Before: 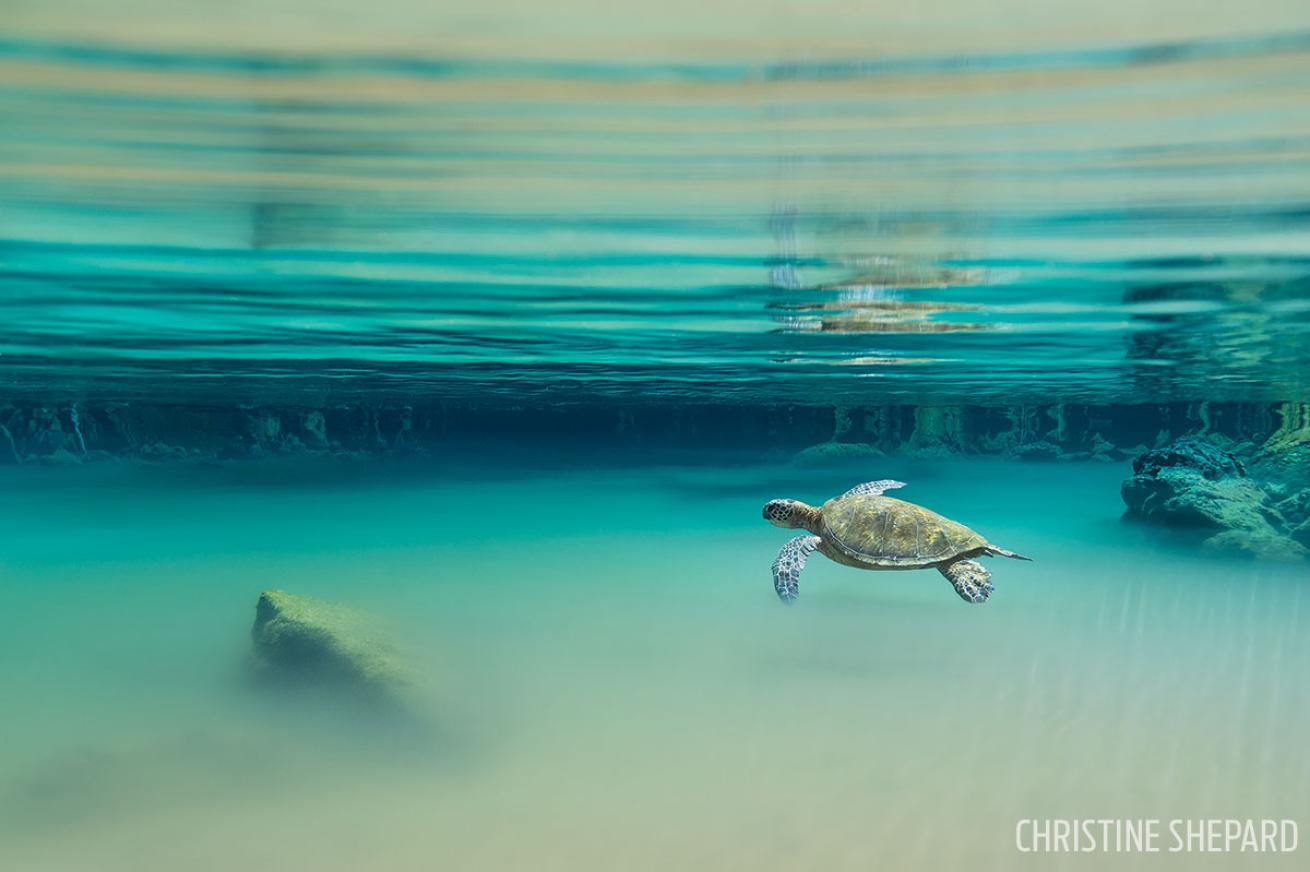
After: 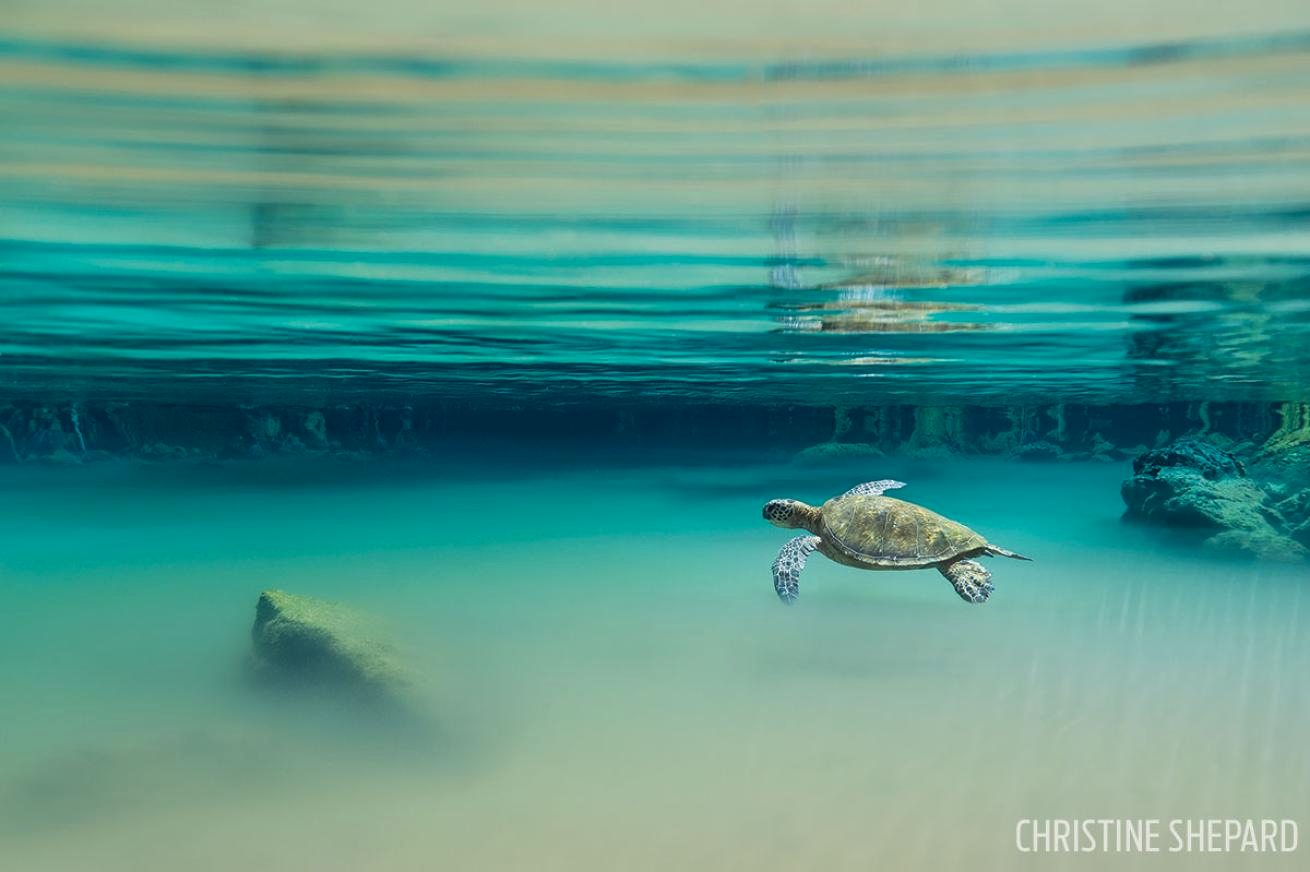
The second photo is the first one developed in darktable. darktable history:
contrast brightness saturation: contrast 0.027, brightness -0.038
